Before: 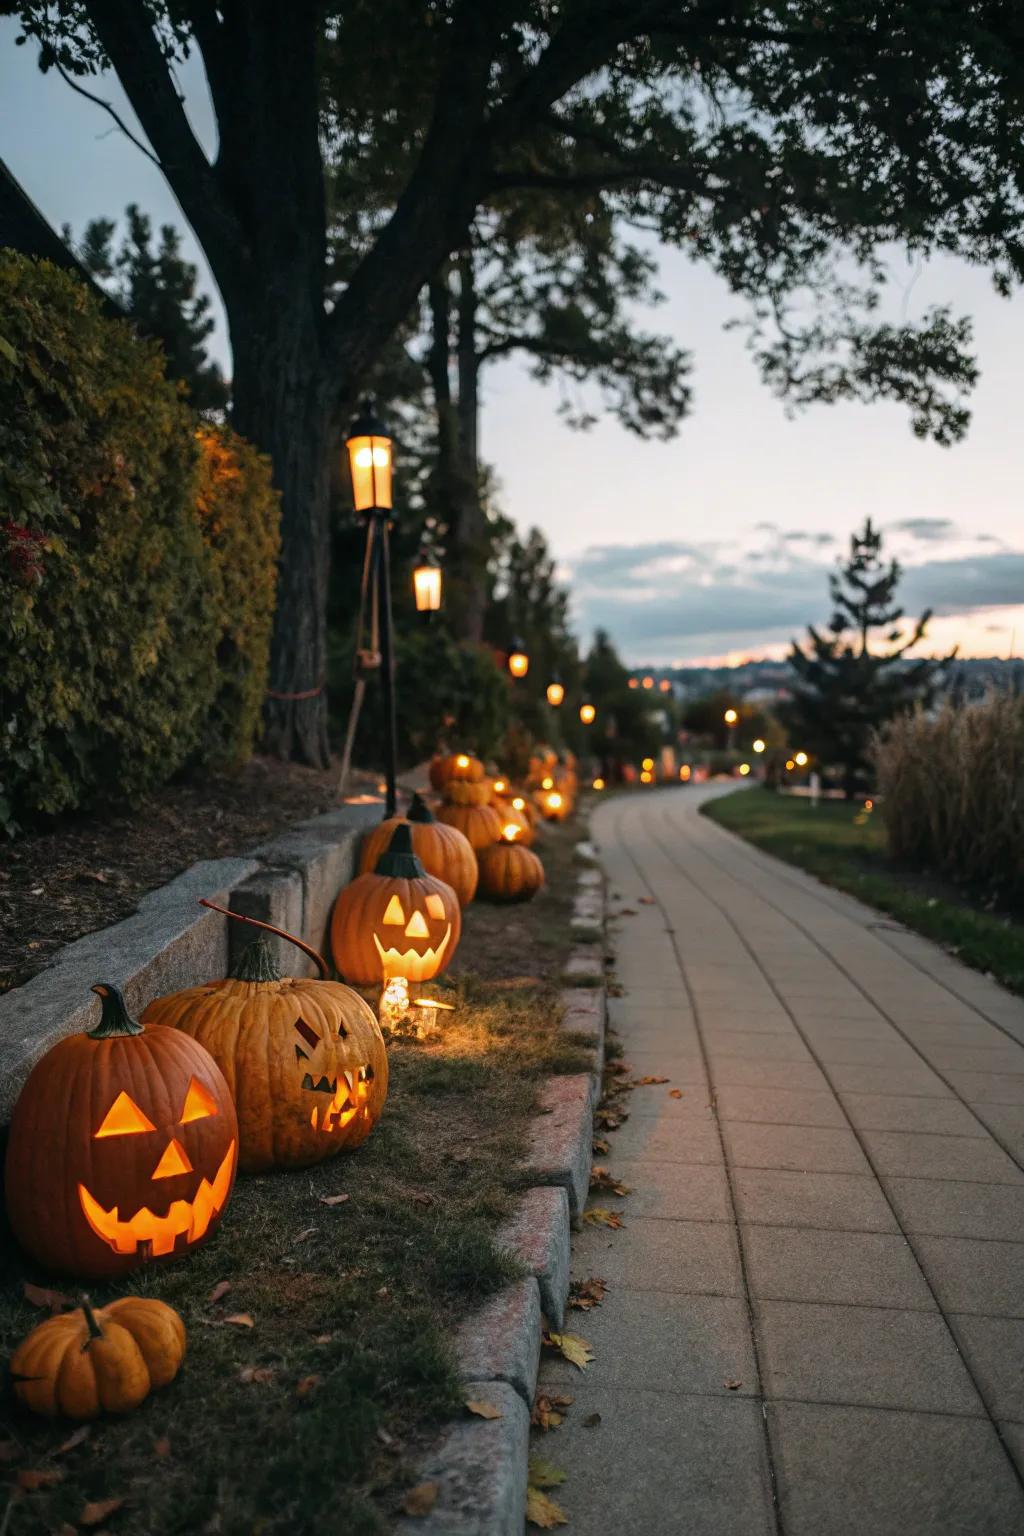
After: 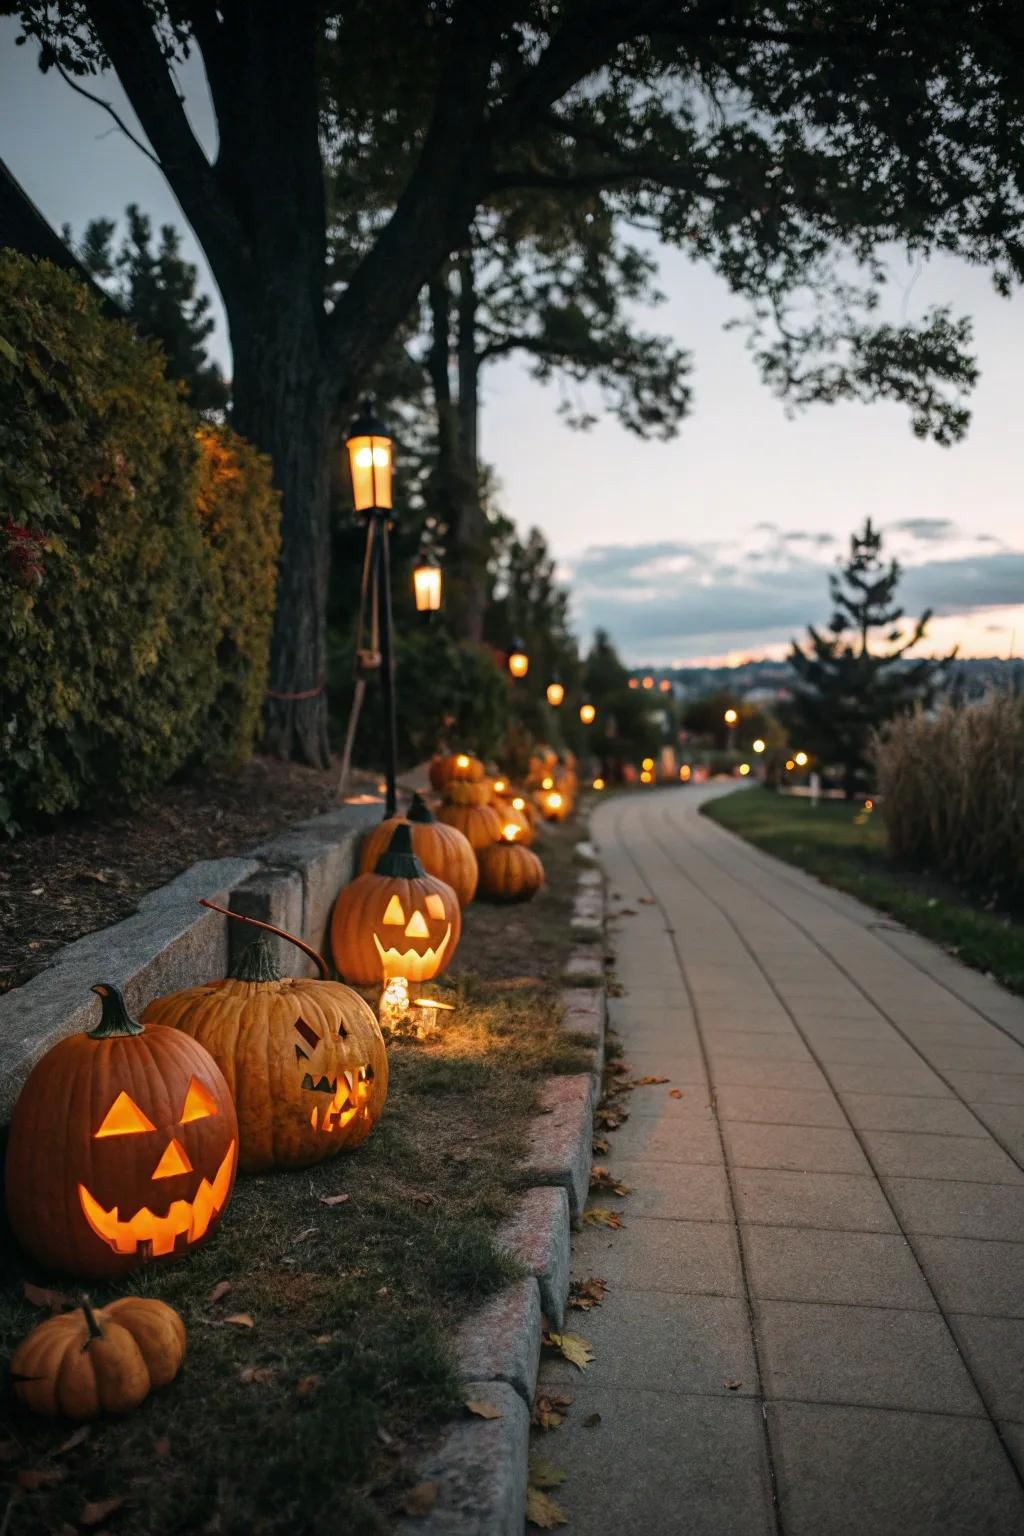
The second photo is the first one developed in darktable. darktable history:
vignetting: fall-off start 100.36%, brightness -0.456, saturation -0.302, width/height ratio 1.306
